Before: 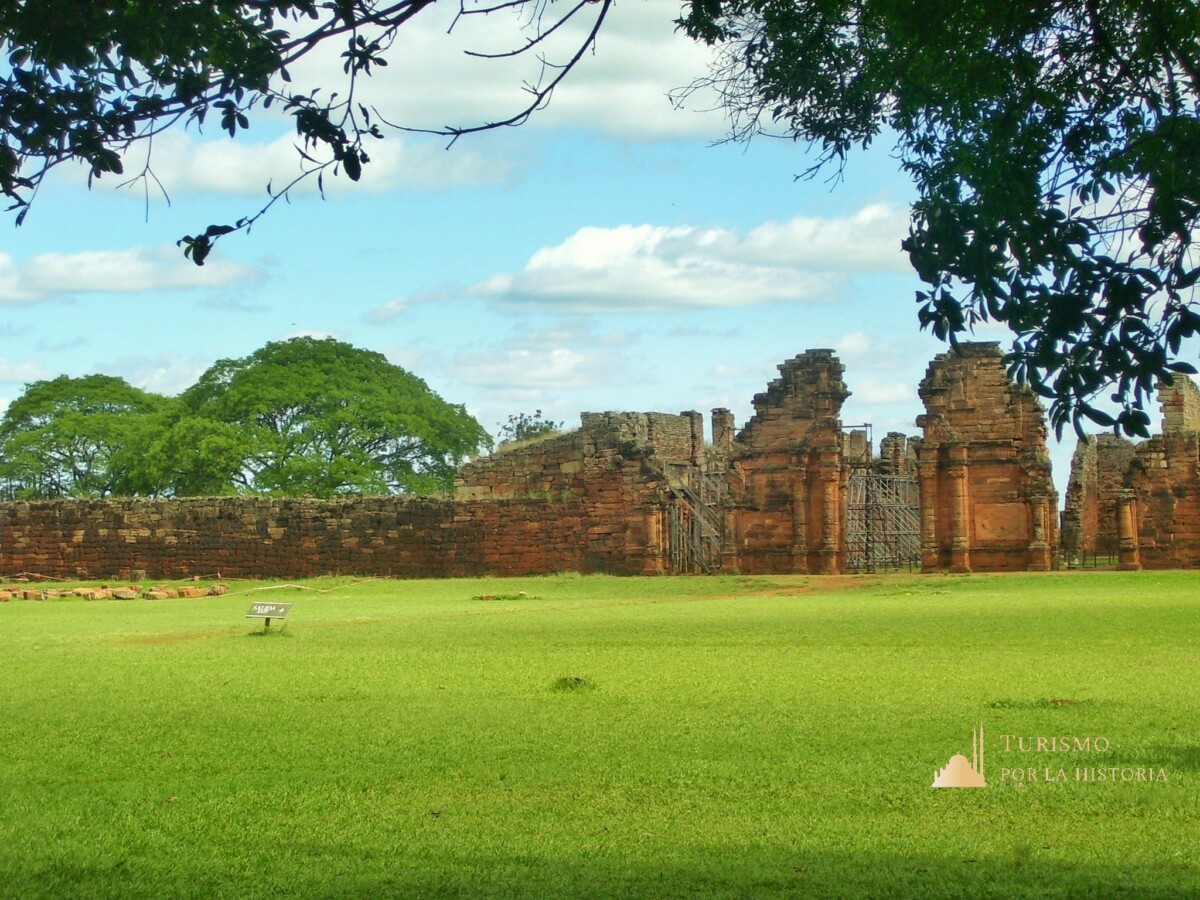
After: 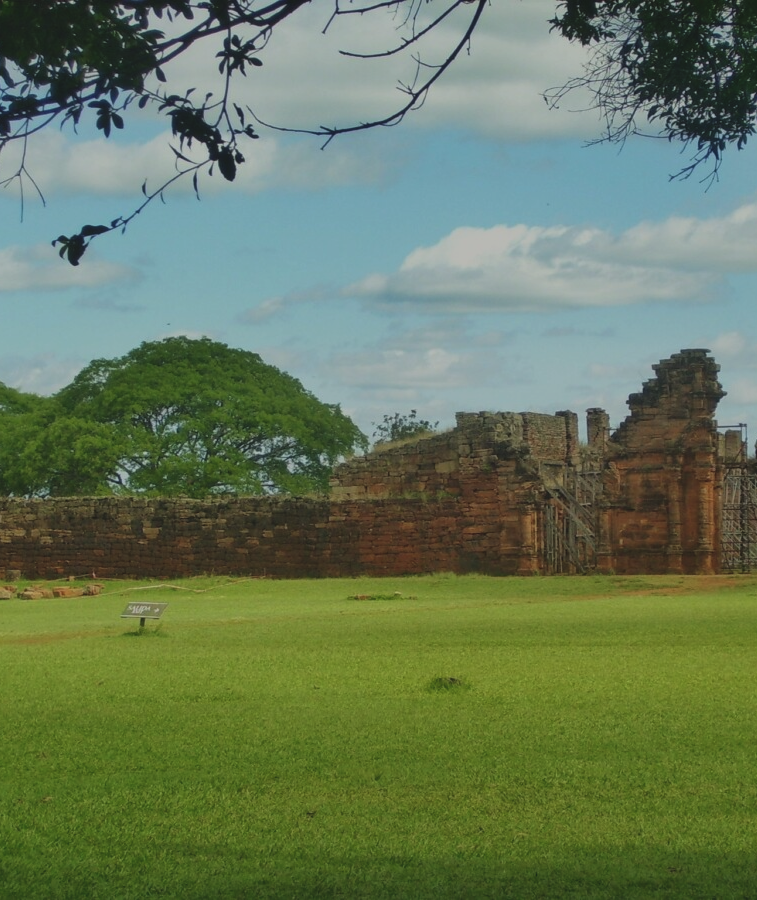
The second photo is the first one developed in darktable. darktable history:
exposure: black level correction -0.017, exposure -1.048 EV, compensate highlight preservation false
crop: left 10.478%, right 26.371%
